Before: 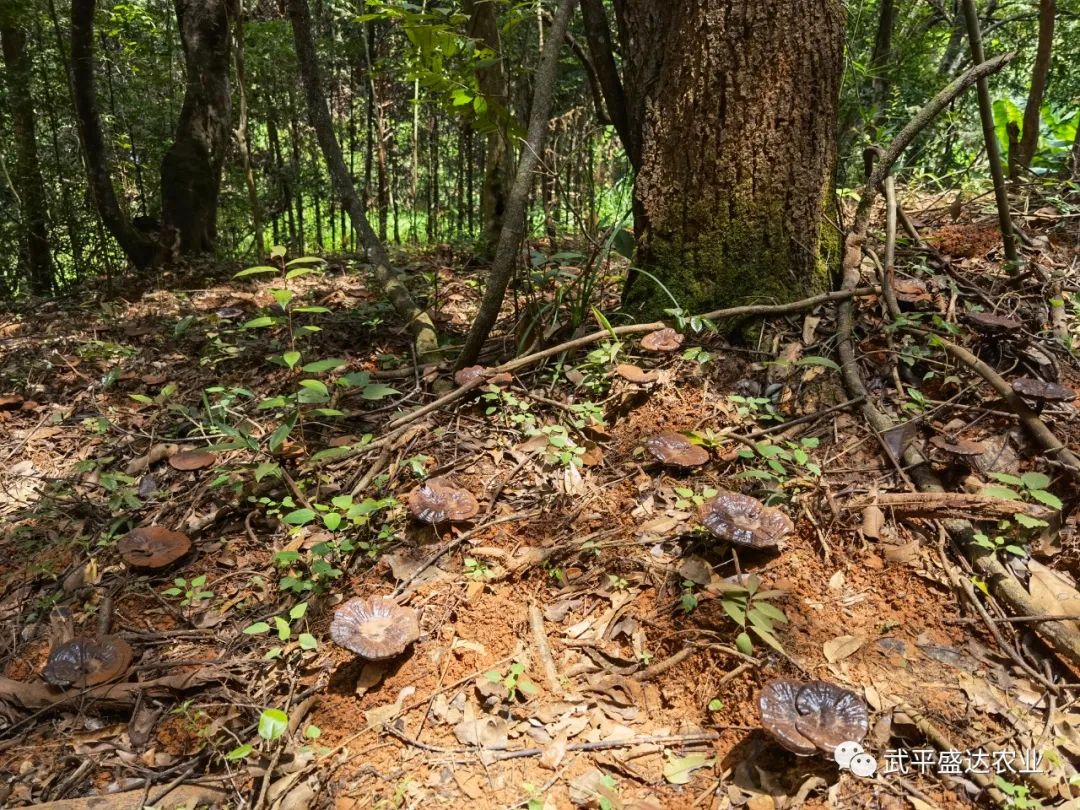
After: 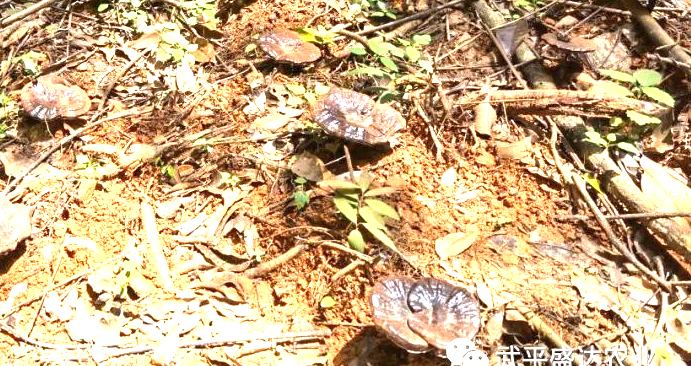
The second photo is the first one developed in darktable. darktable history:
exposure: black level correction 0, exposure 1.488 EV, compensate exposure bias true, compensate highlight preservation false
crop and rotate: left 35.978%, top 49.859%, bottom 4.845%
